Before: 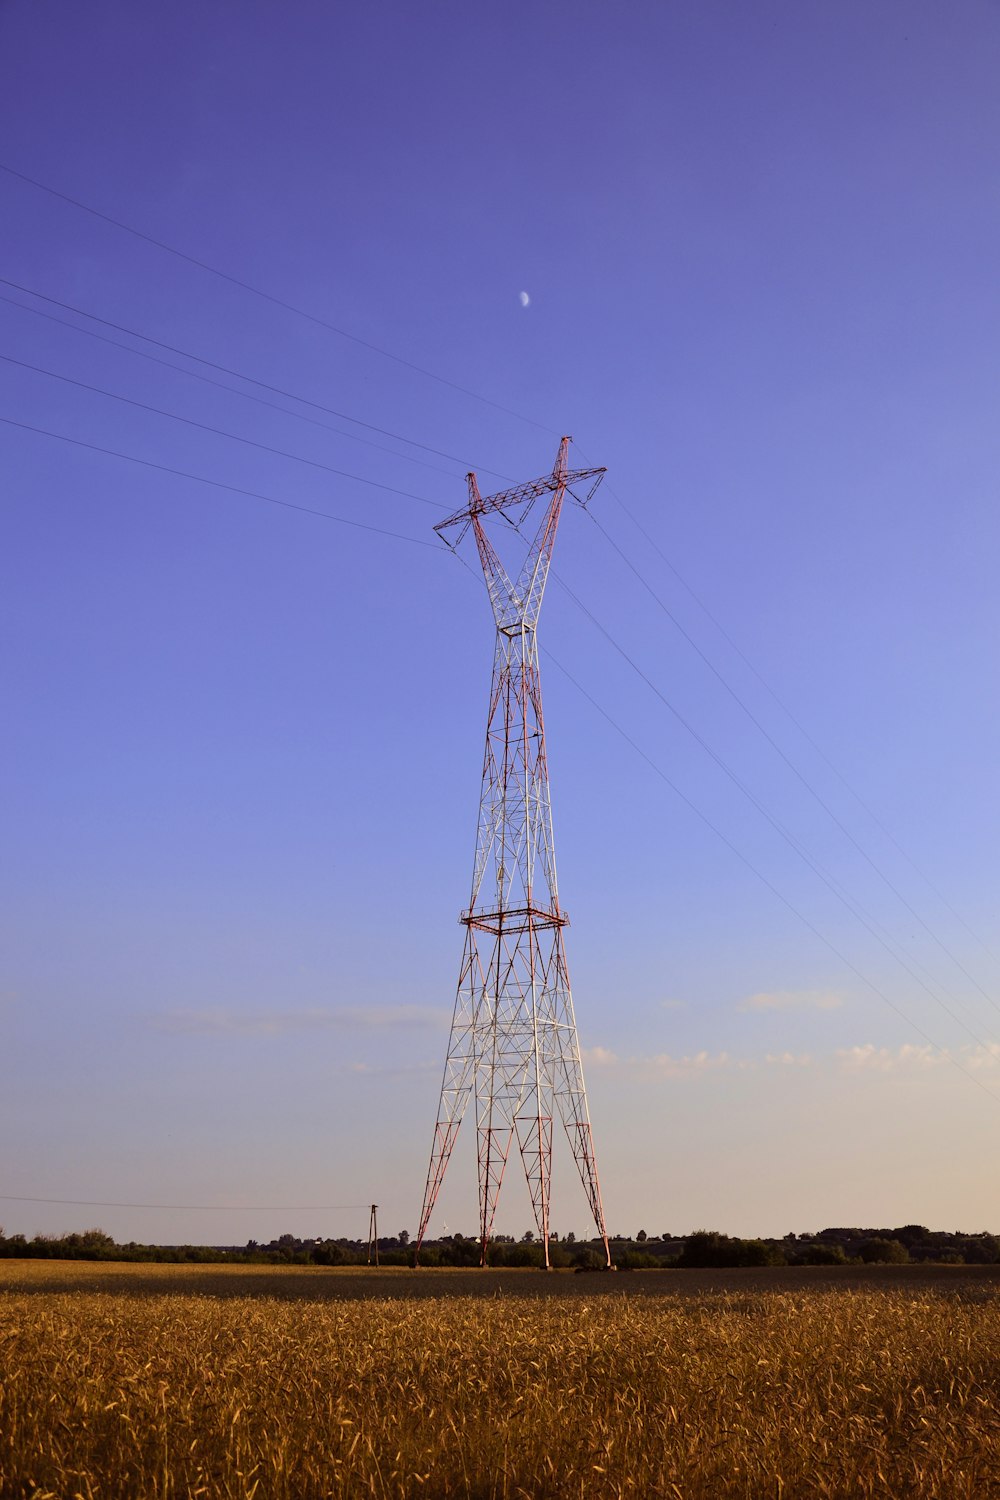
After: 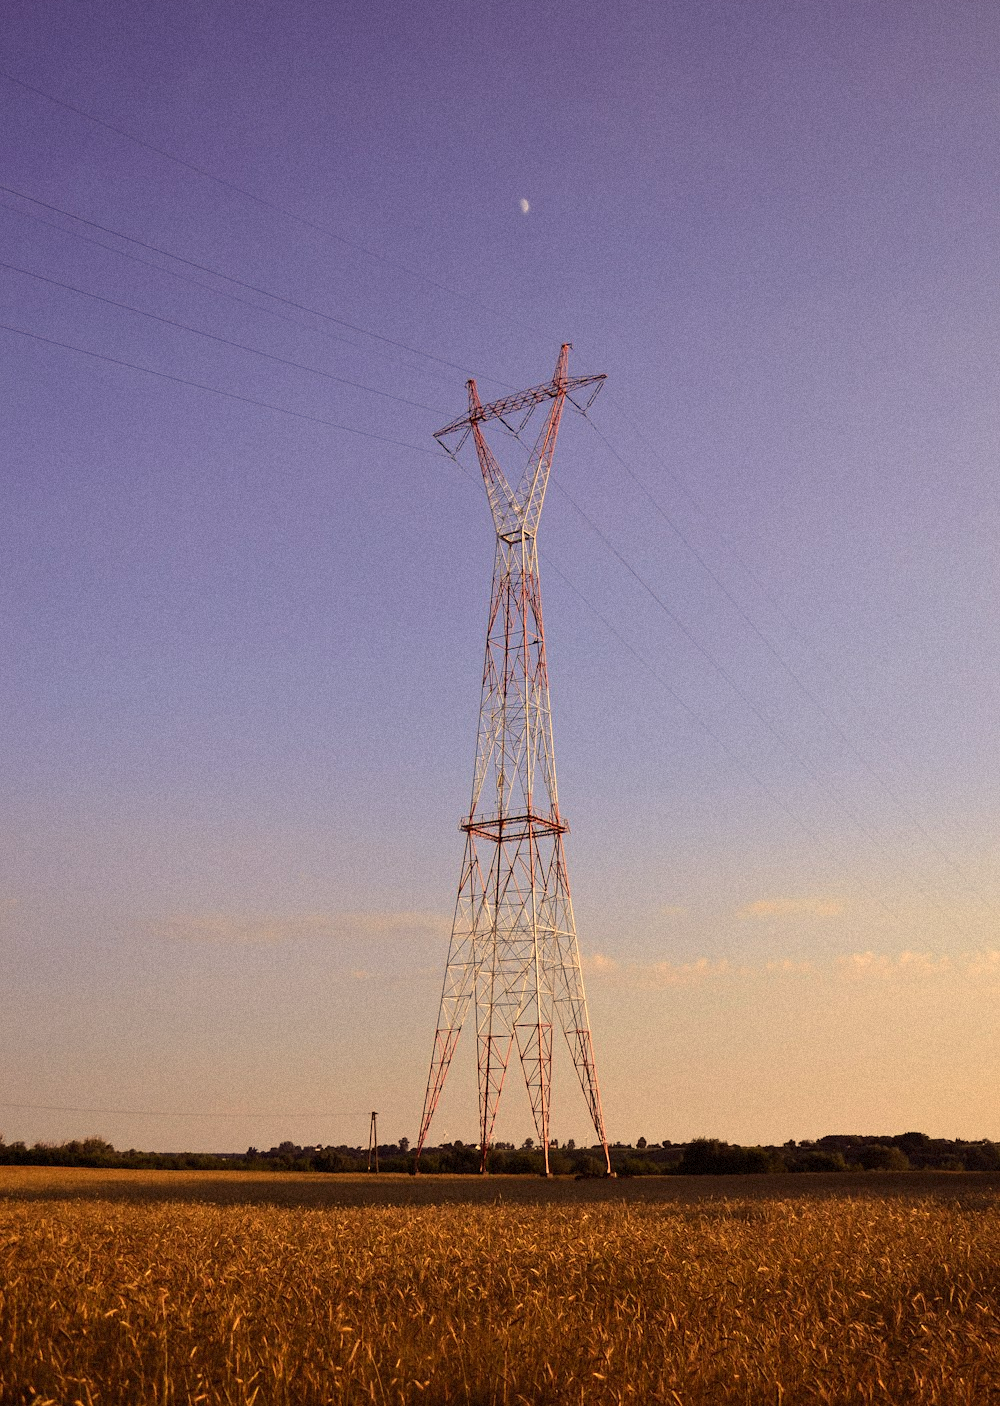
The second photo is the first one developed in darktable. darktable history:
white balance: red 1.138, green 0.996, blue 0.812
crop and rotate: top 6.25%
grain: mid-tones bias 0%
